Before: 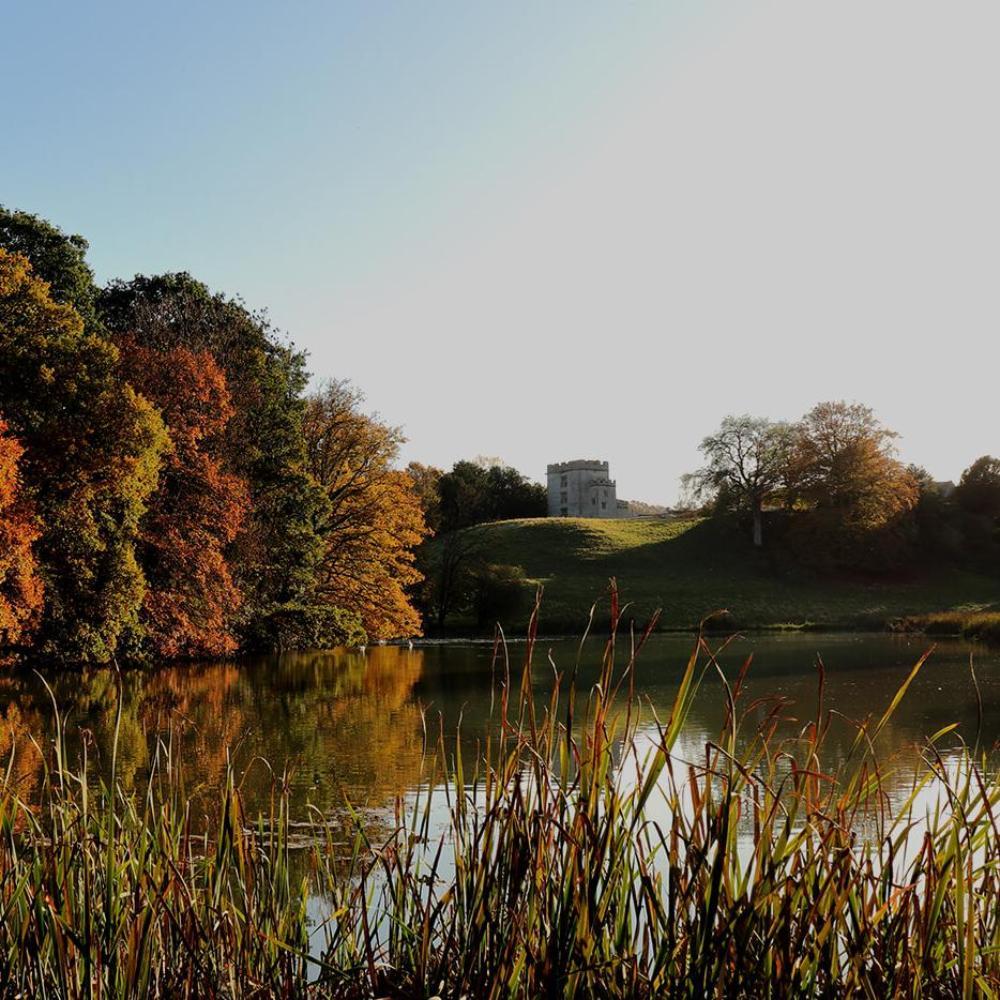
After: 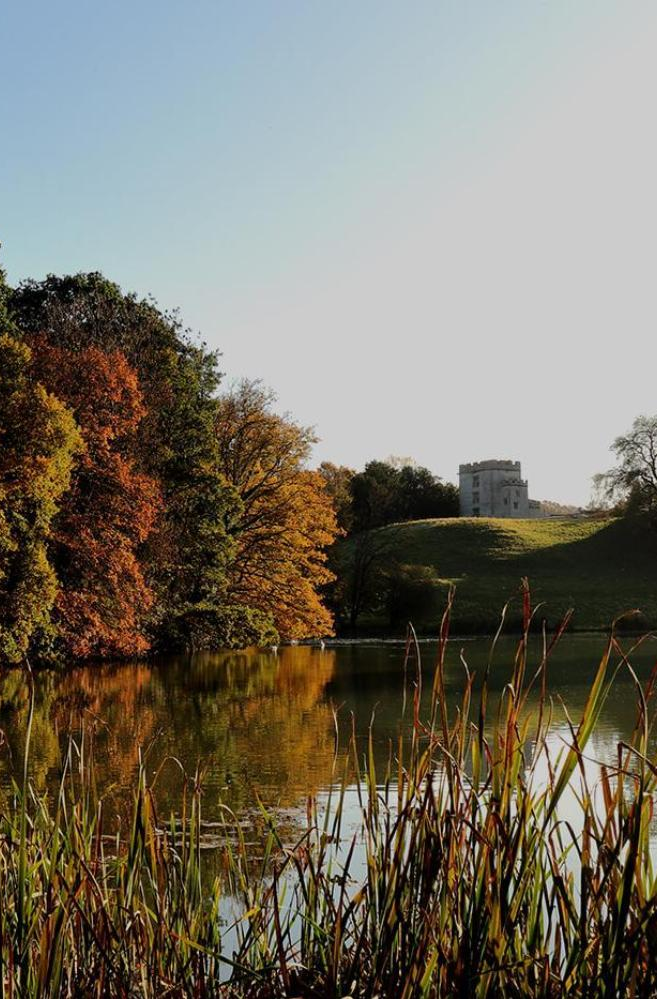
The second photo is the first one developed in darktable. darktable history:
crop and rotate: left 8.886%, right 25.344%
